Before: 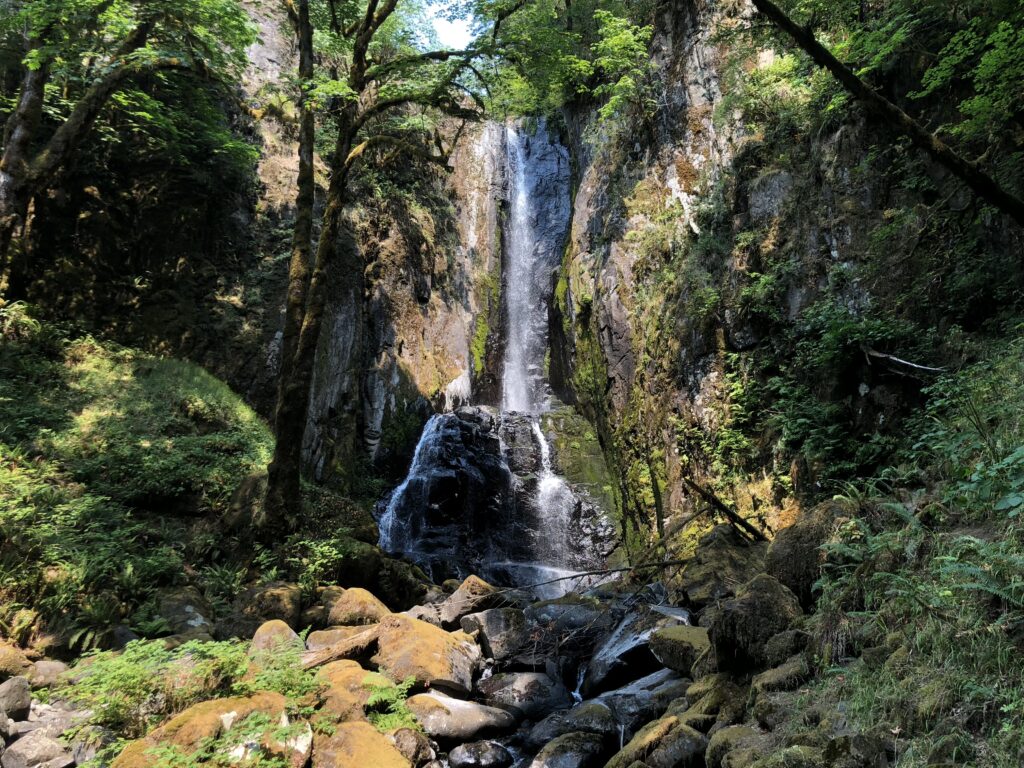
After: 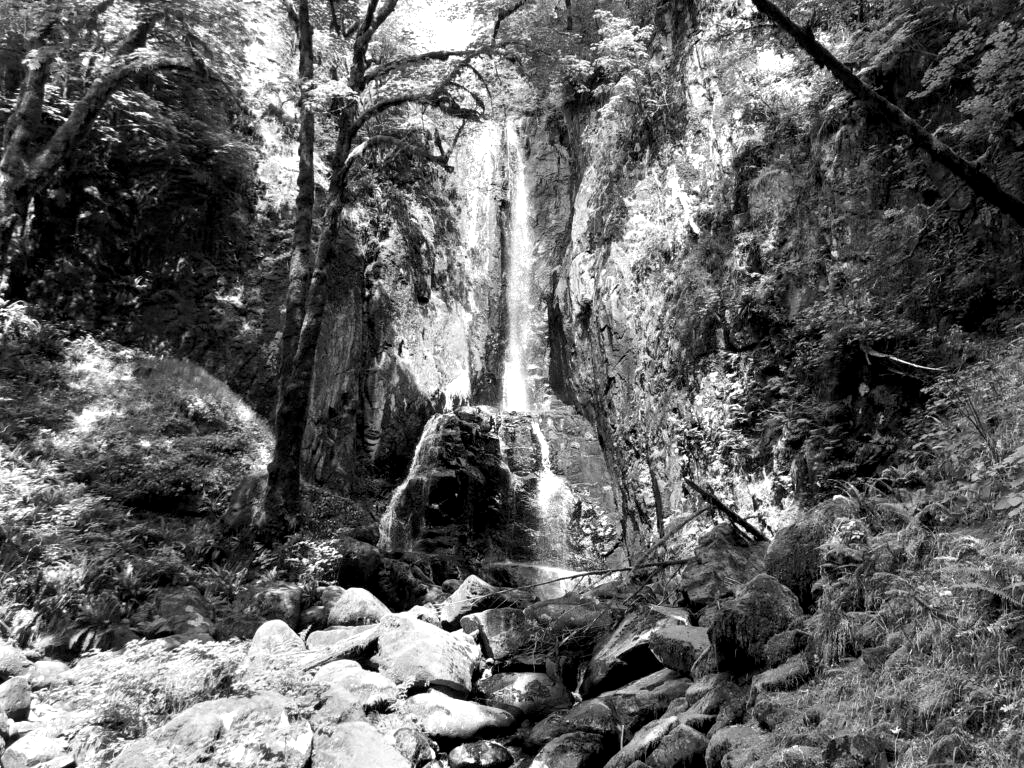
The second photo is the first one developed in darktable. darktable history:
exposure: black level correction 0.001, exposure 1 EV, compensate highlight preservation false
monochrome: size 1
